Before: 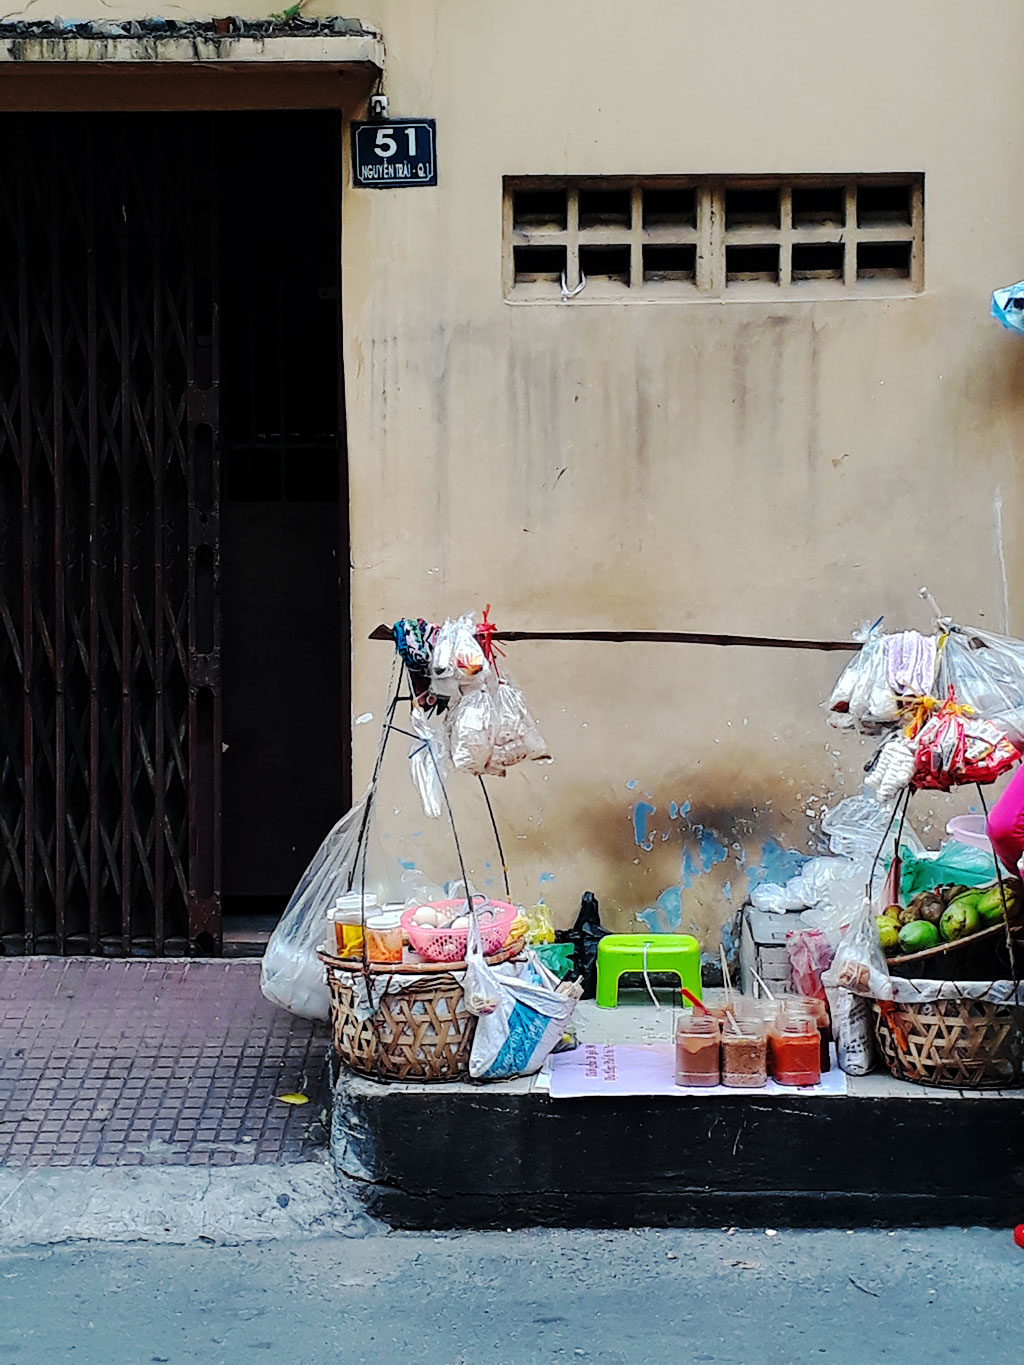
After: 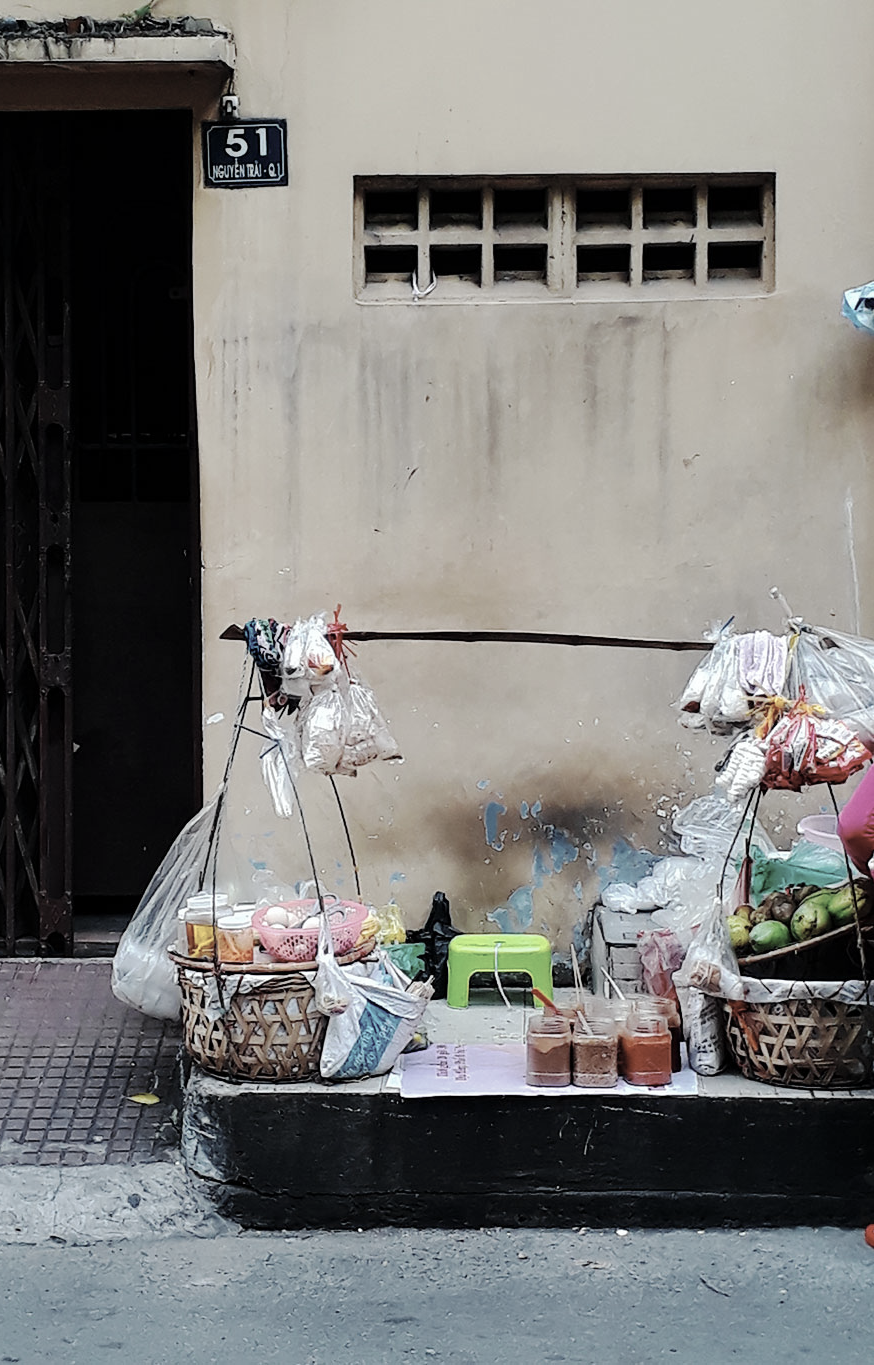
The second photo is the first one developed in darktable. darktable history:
crop and rotate: left 14.584%
color correction: saturation 0.5
